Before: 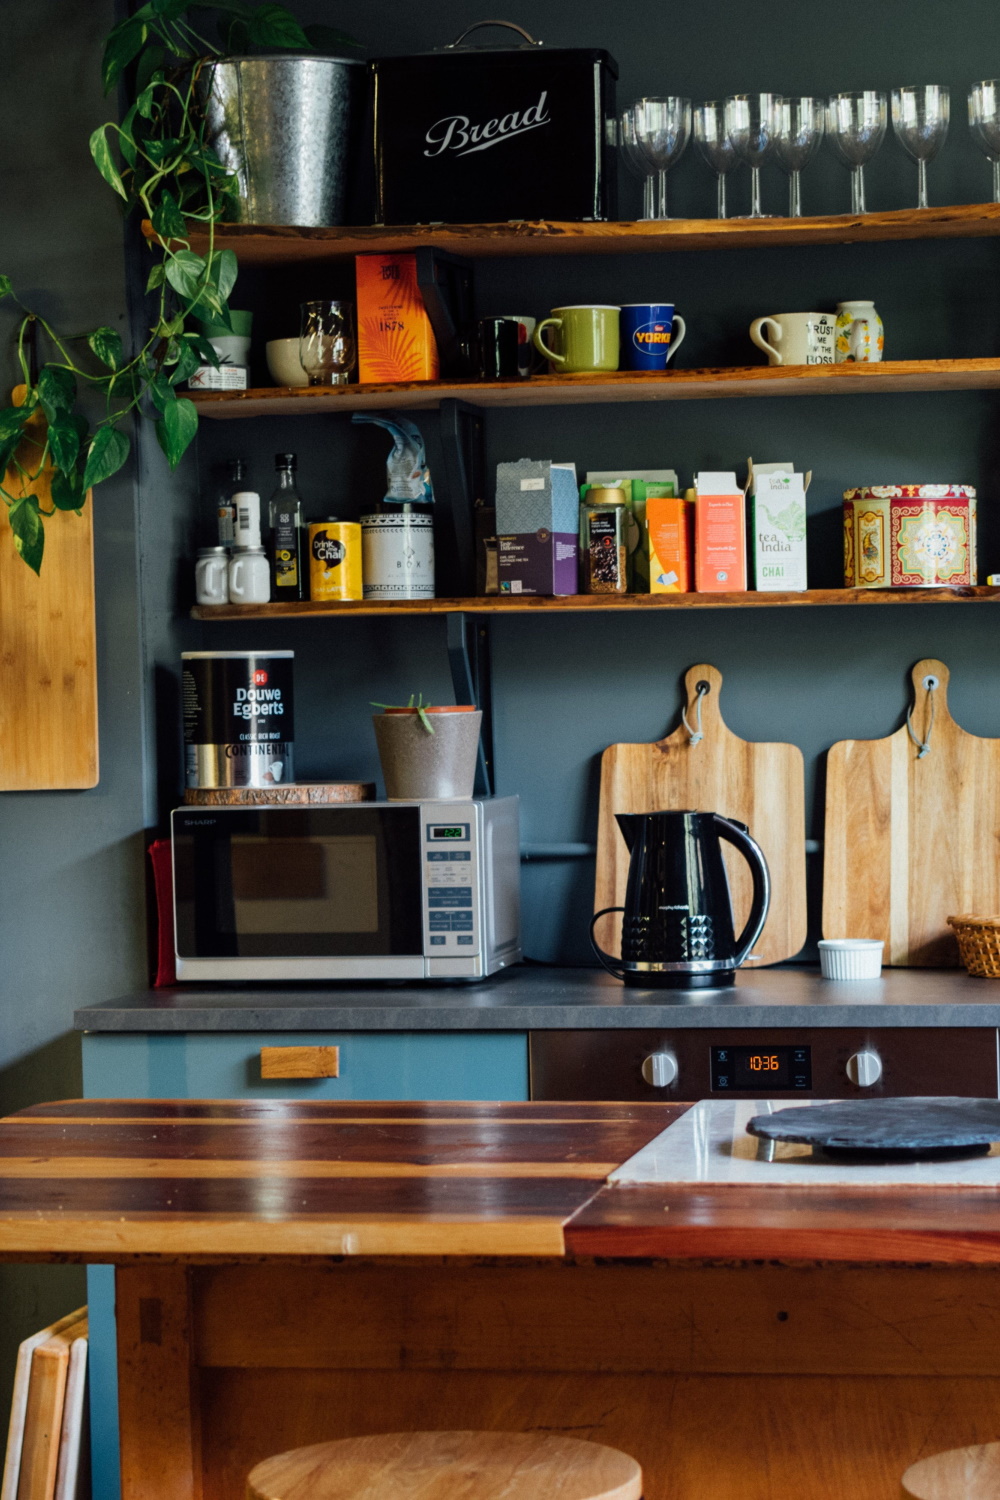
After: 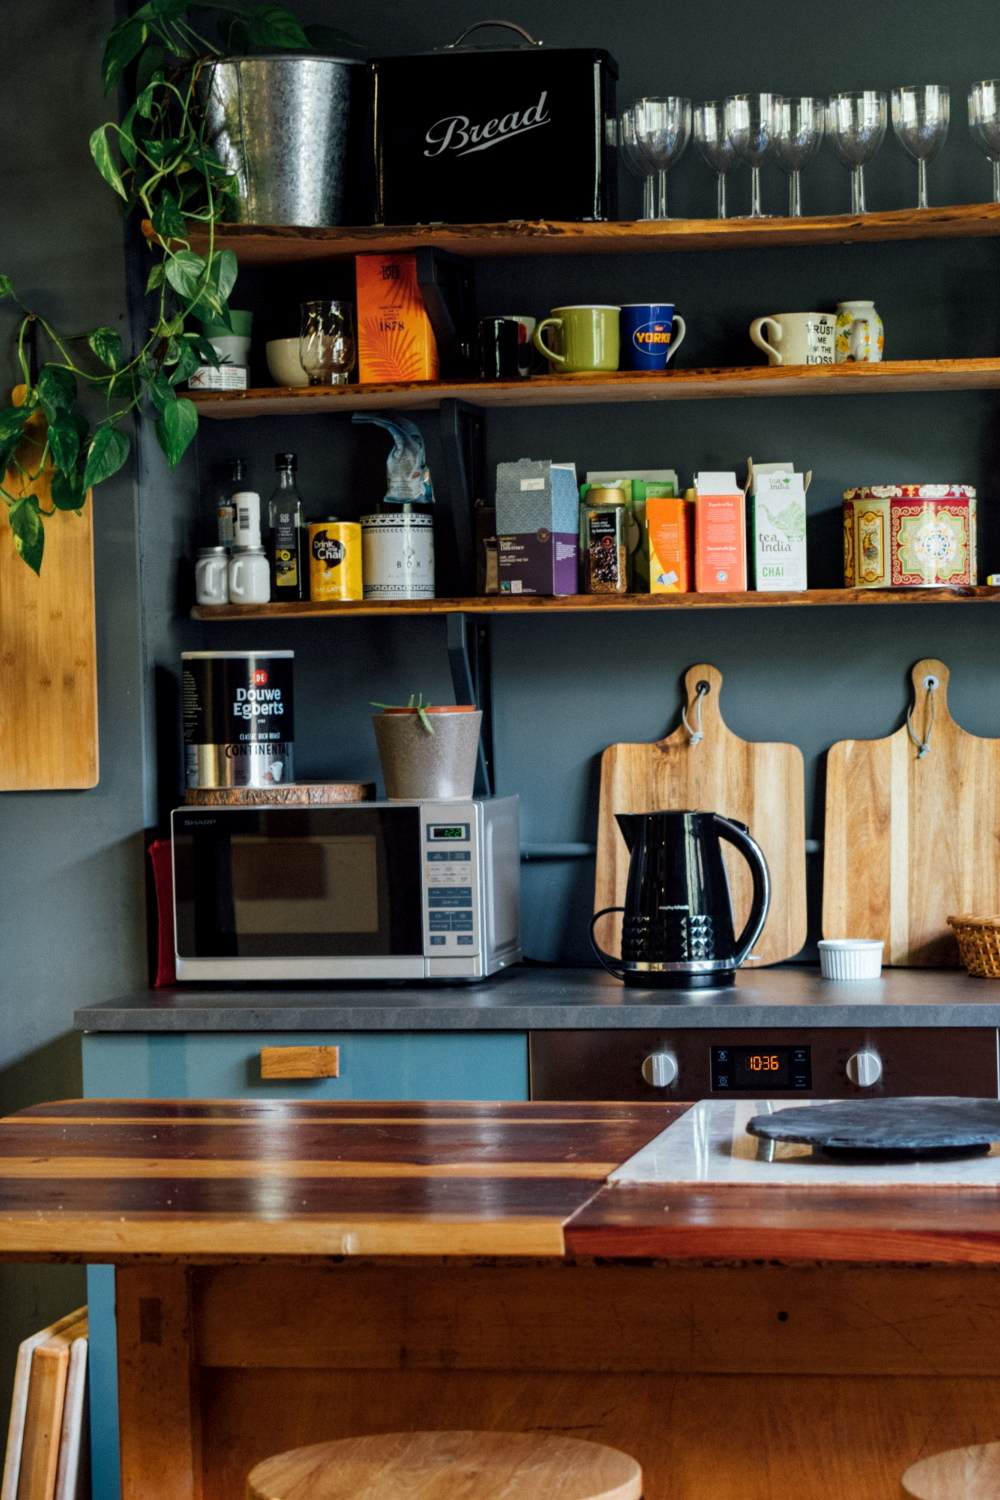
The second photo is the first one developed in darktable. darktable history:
tone equalizer: on, module defaults
local contrast: highlights 100%, shadows 100%, detail 120%, midtone range 0.2
